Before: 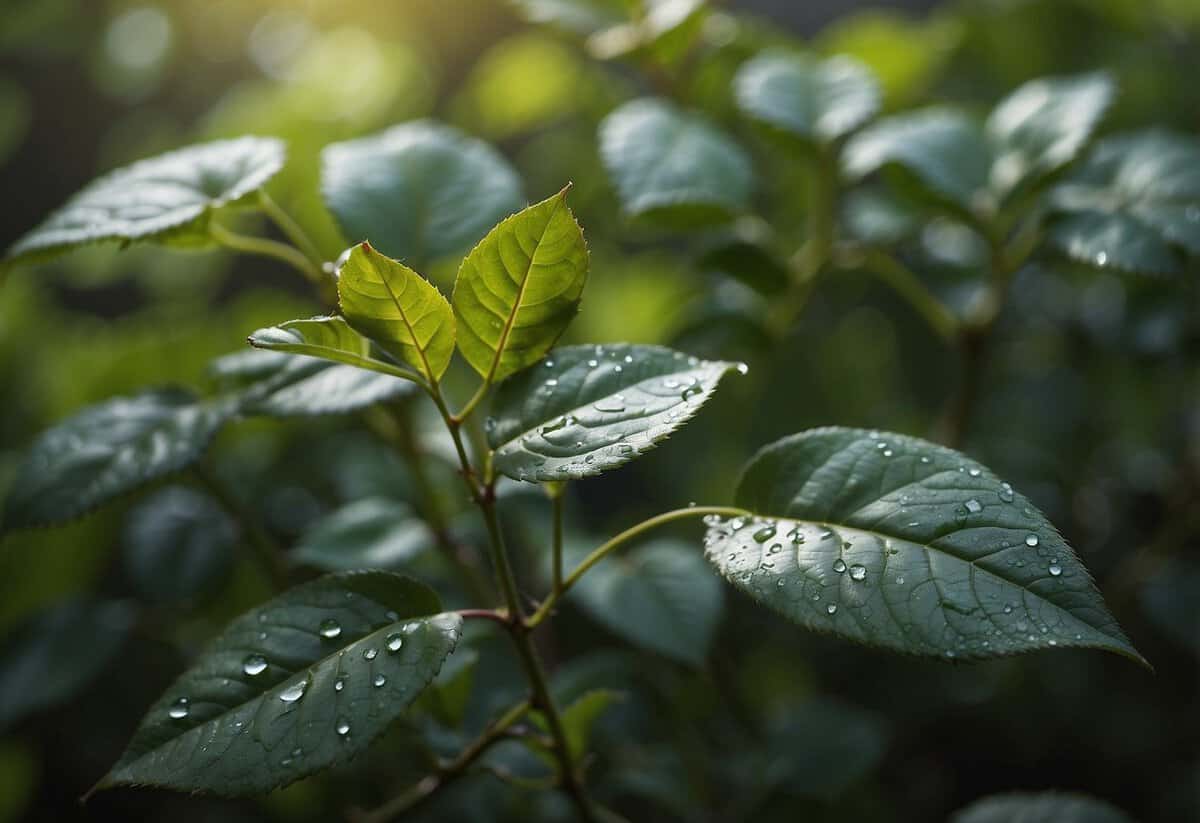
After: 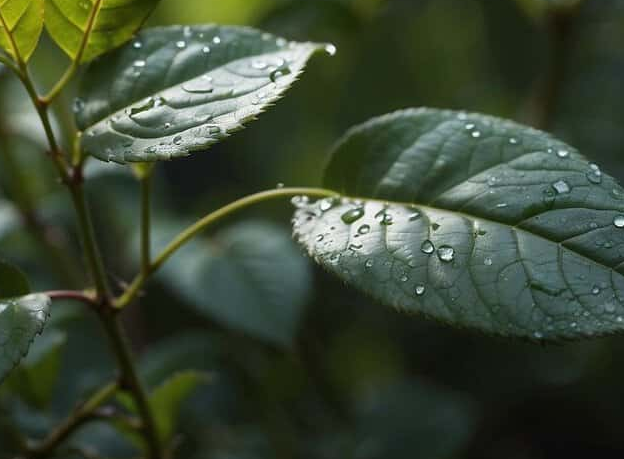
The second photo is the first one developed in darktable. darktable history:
crop: left 34.354%, top 38.824%, right 13.588%, bottom 5.345%
